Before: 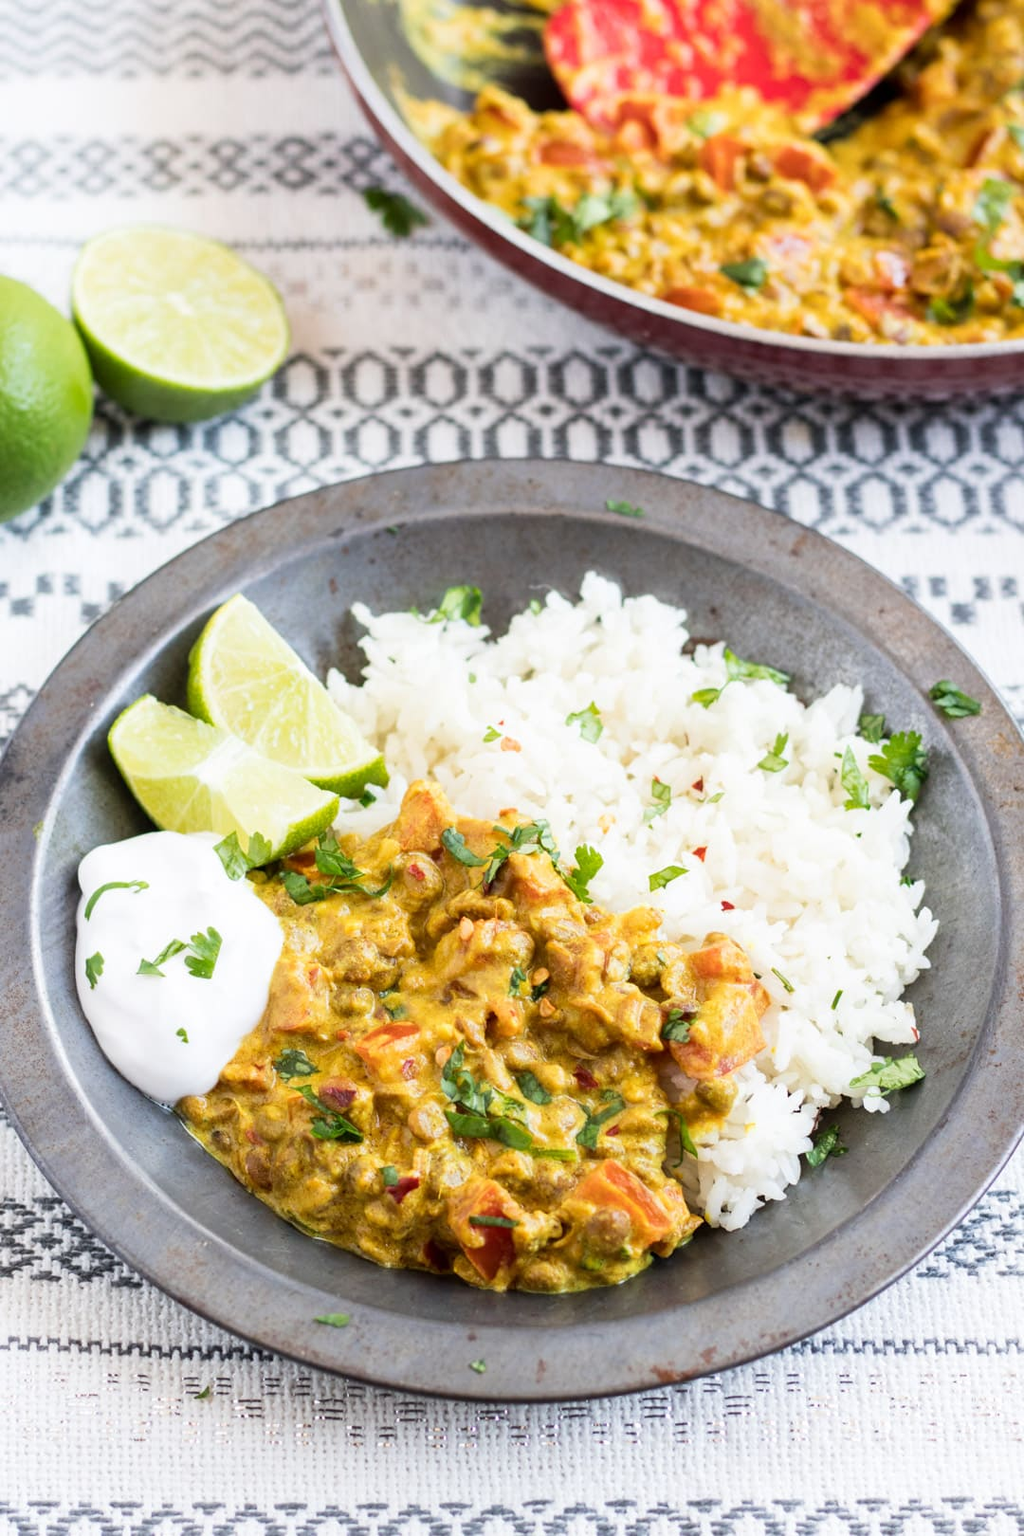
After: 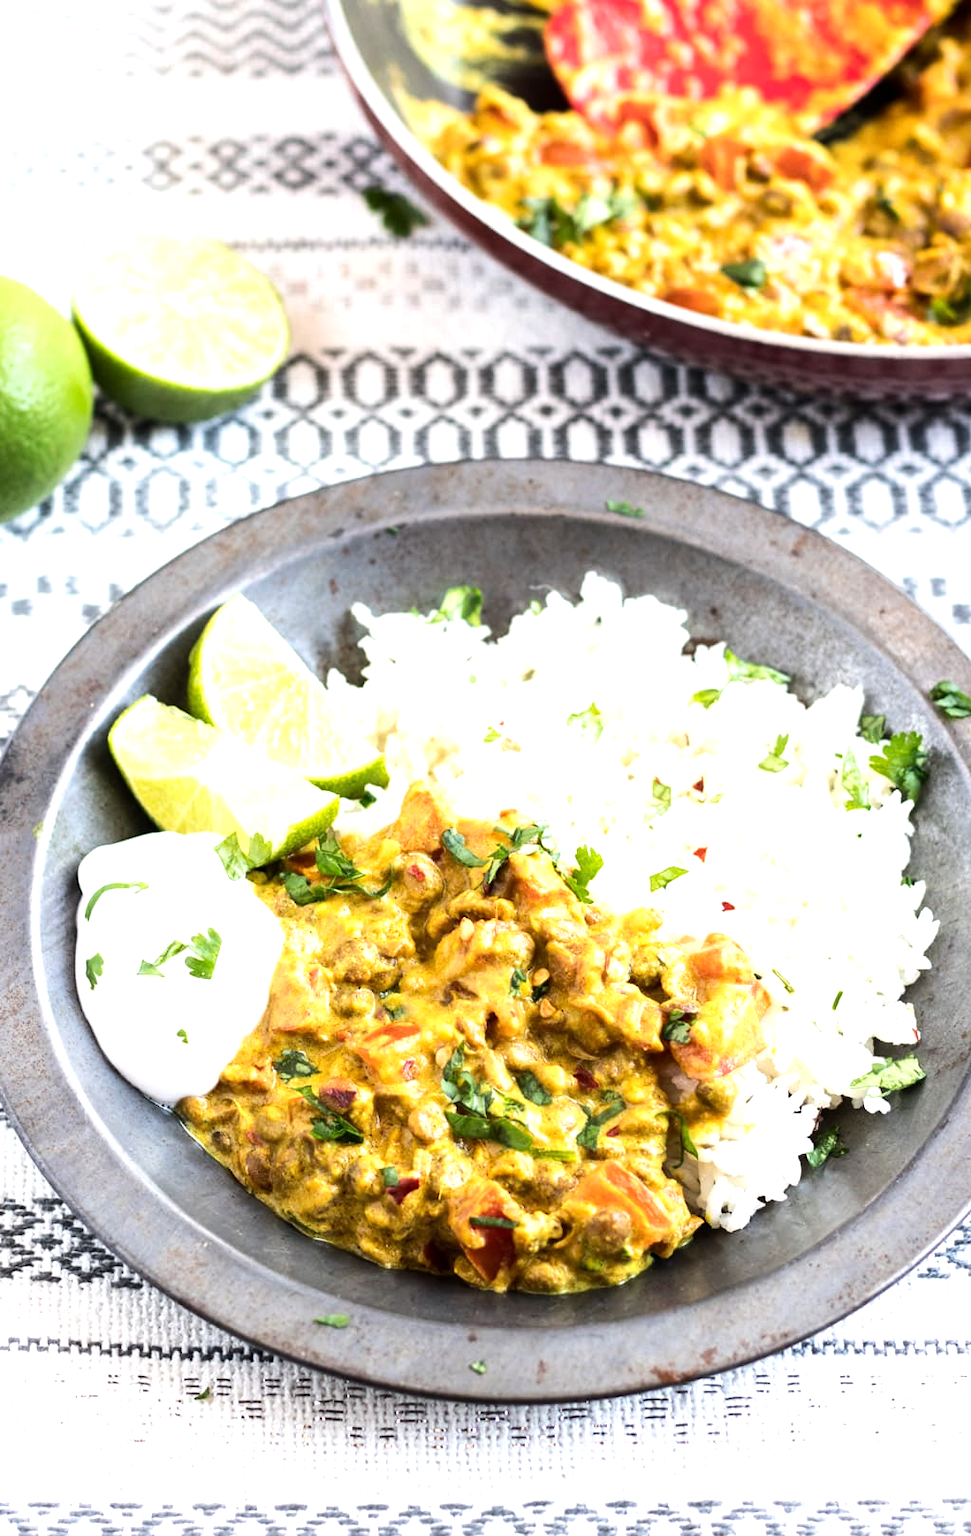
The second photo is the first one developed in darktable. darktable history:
tone equalizer: -8 EV -0.758 EV, -7 EV -0.702 EV, -6 EV -0.603 EV, -5 EV -0.417 EV, -3 EV 0.398 EV, -2 EV 0.6 EV, -1 EV 0.686 EV, +0 EV 0.753 EV, edges refinement/feathering 500, mask exposure compensation -1.57 EV, preserve details no
crop and rotate: left 0%, right 5.133%
